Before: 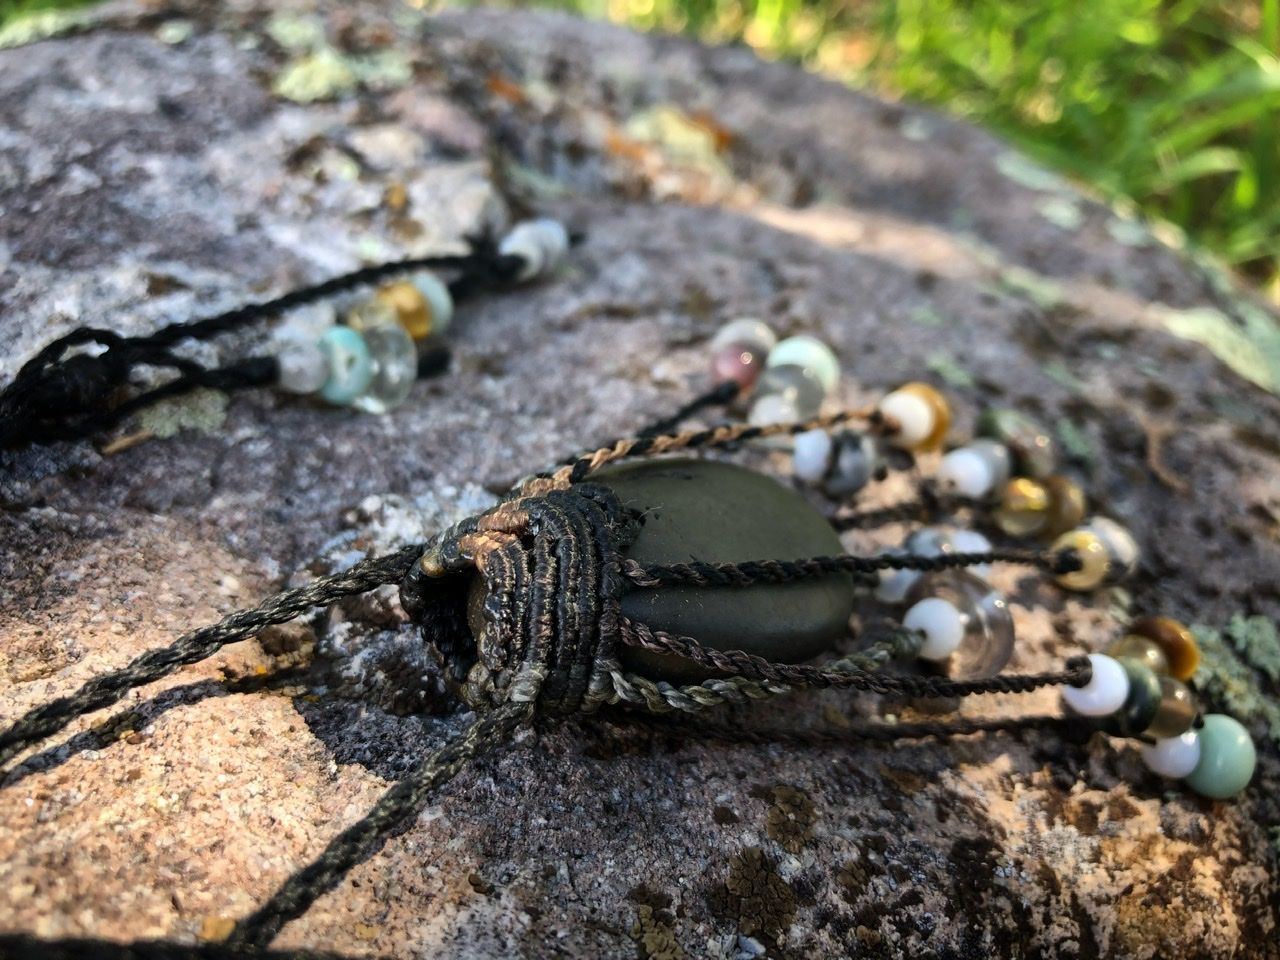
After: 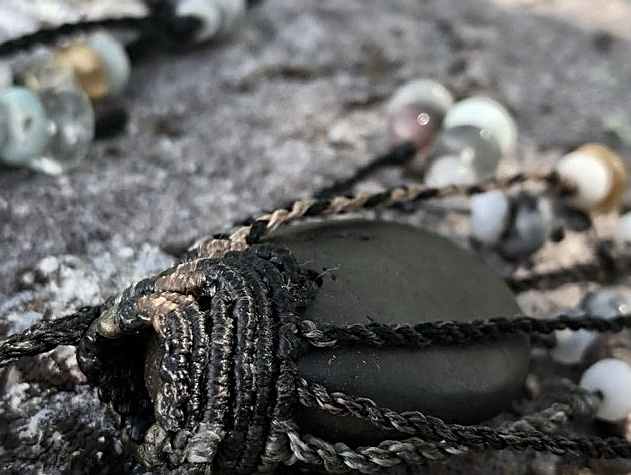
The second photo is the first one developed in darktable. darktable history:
exposure: exposure -0.001 EV, compensate highlight preservation false
crop: left 25.305%, top 24.933%, right 25.389%, bottom 25.485%
sharpen: on, module defaults
color correction: highlights b* -0.013, saturation 0.503
